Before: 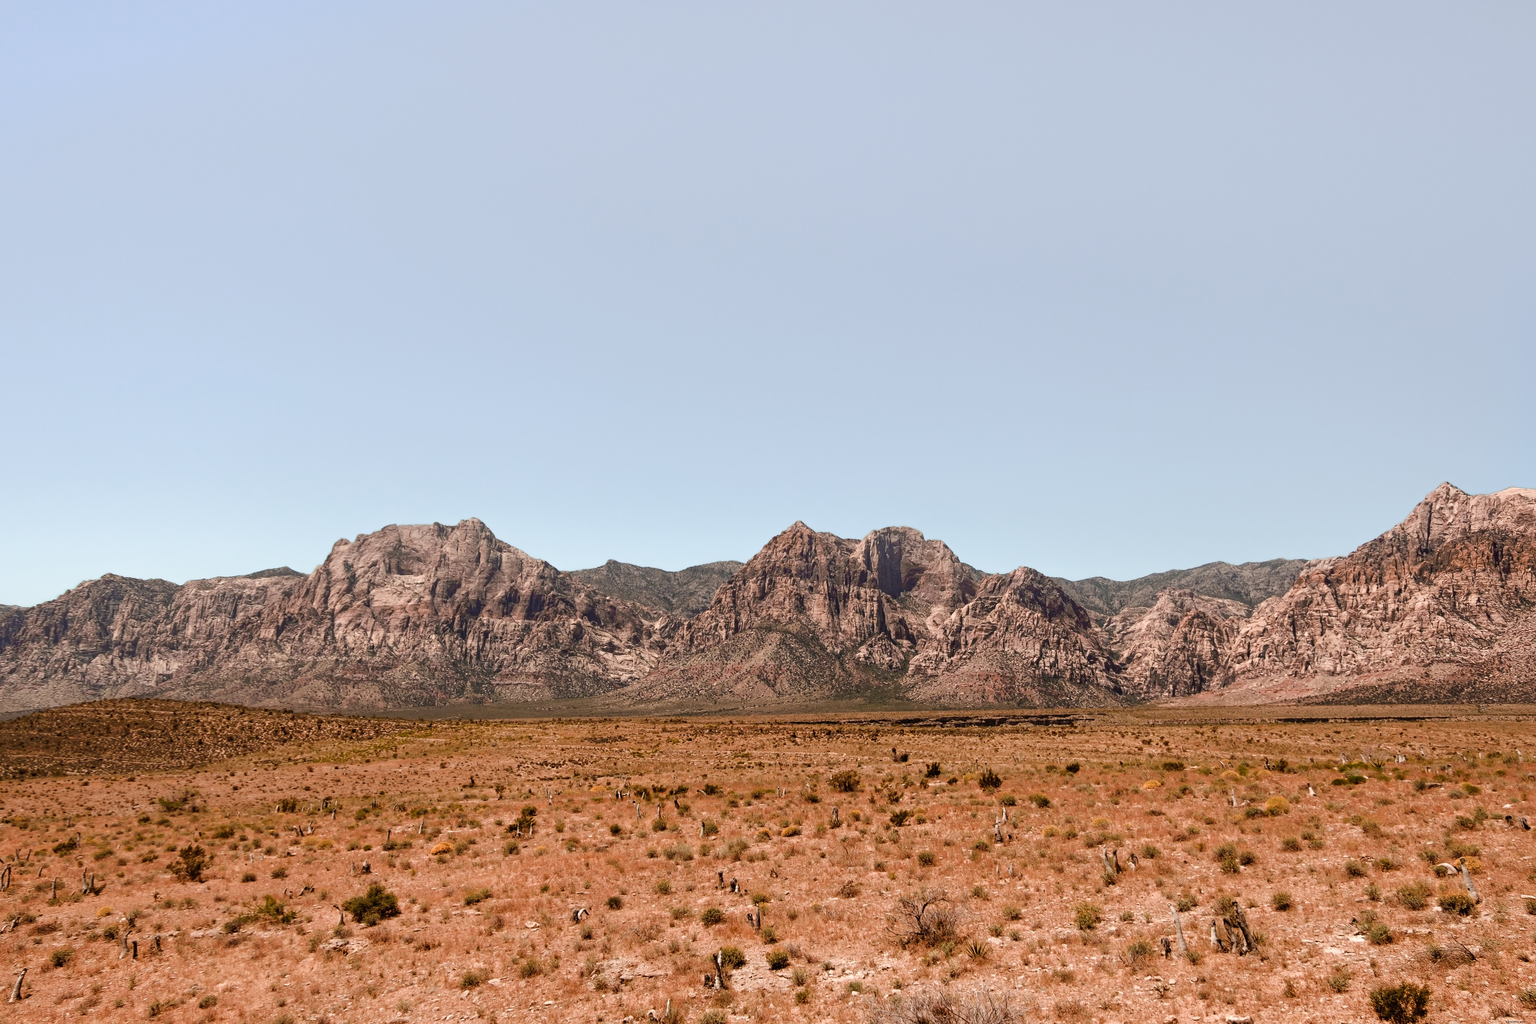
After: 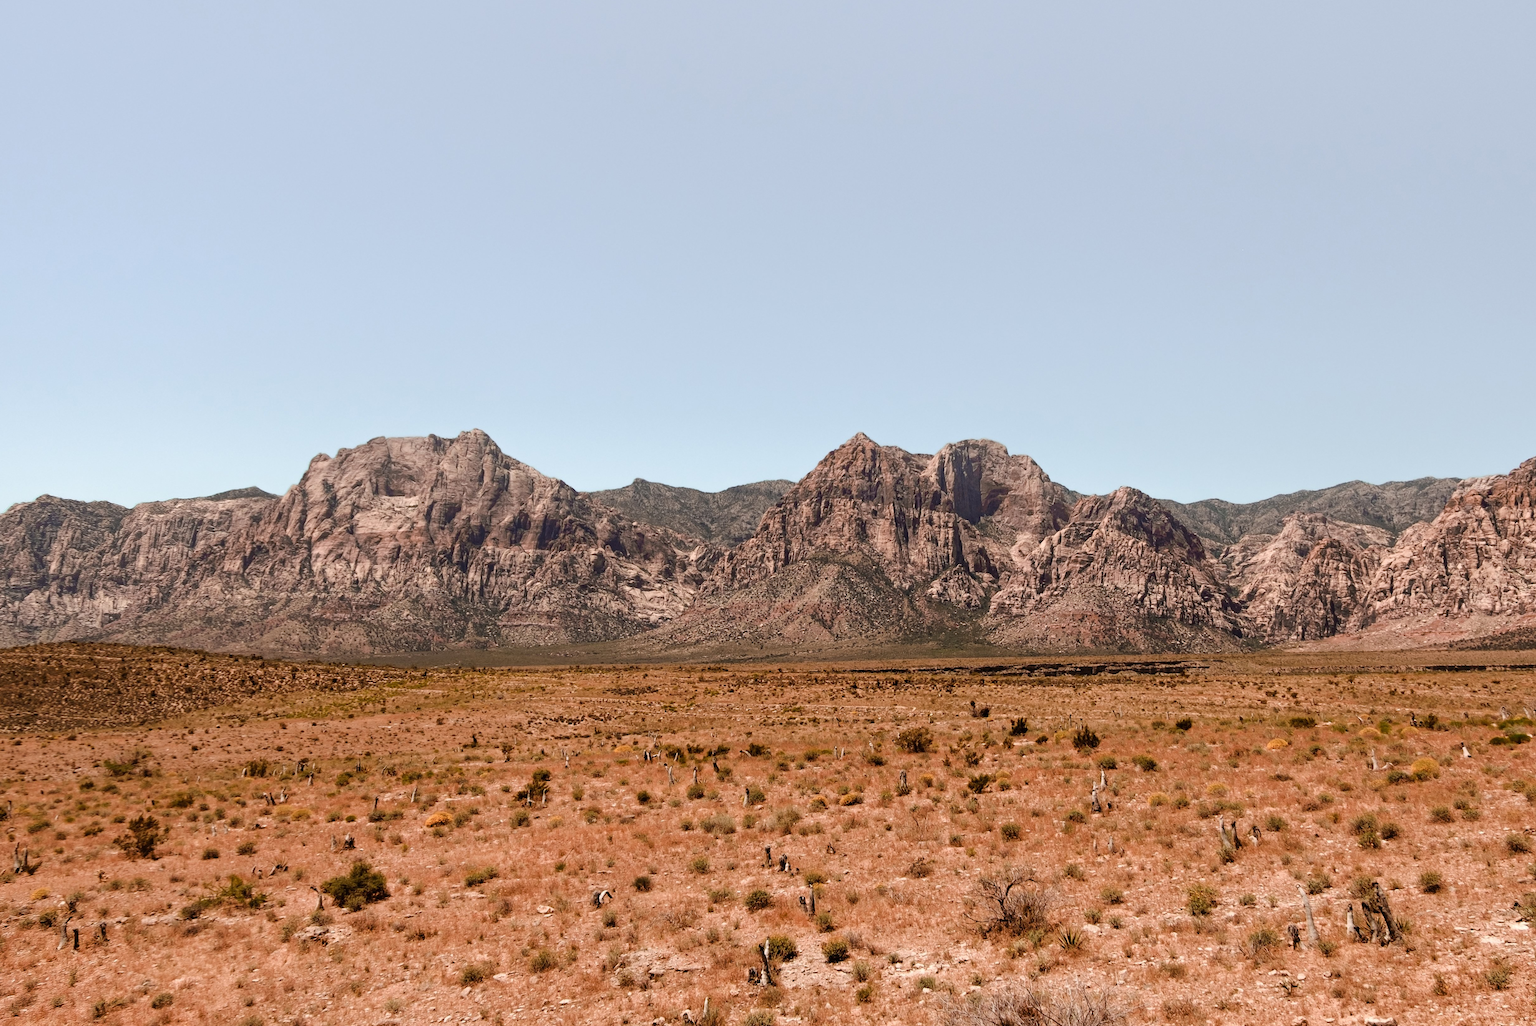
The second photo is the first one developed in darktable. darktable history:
crop and rotate: left 4.644%, top 15.151%, right 10.693%
